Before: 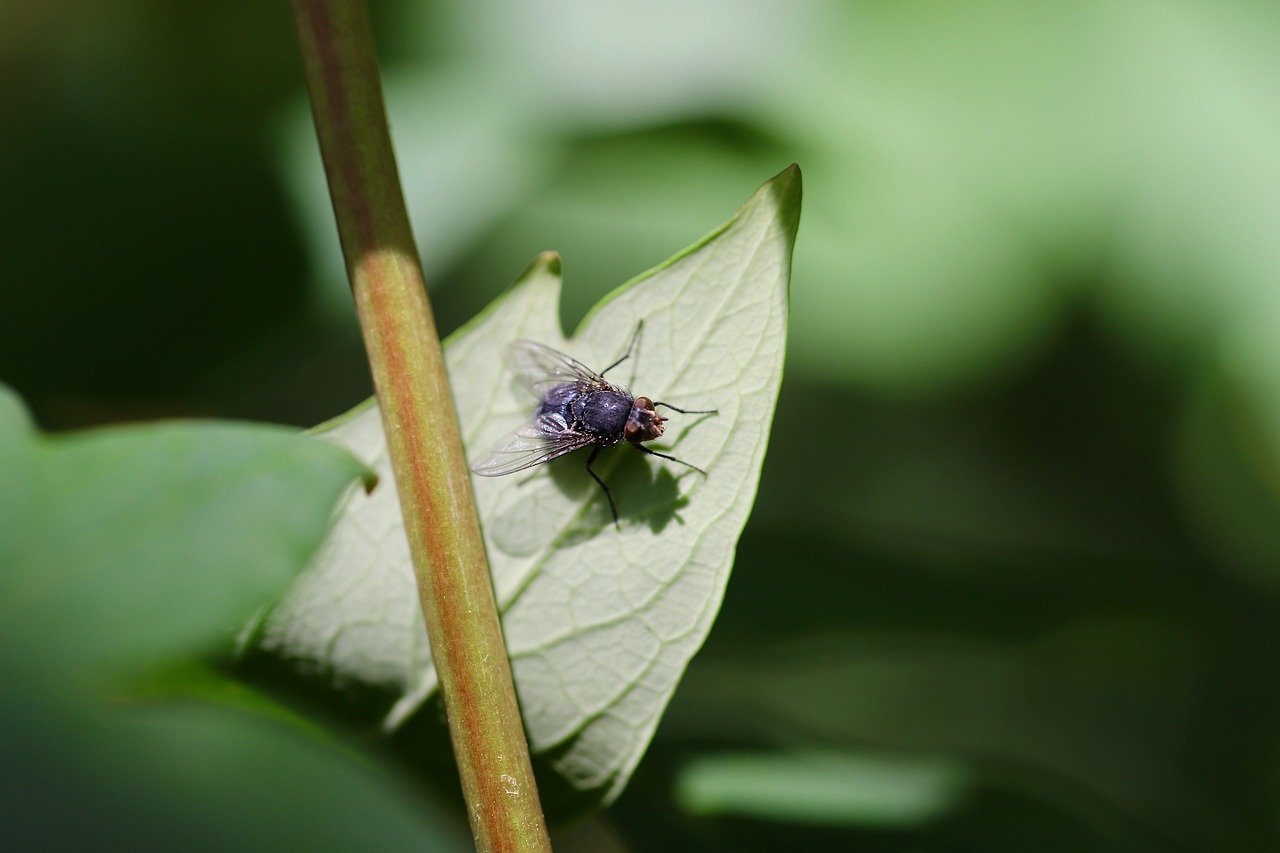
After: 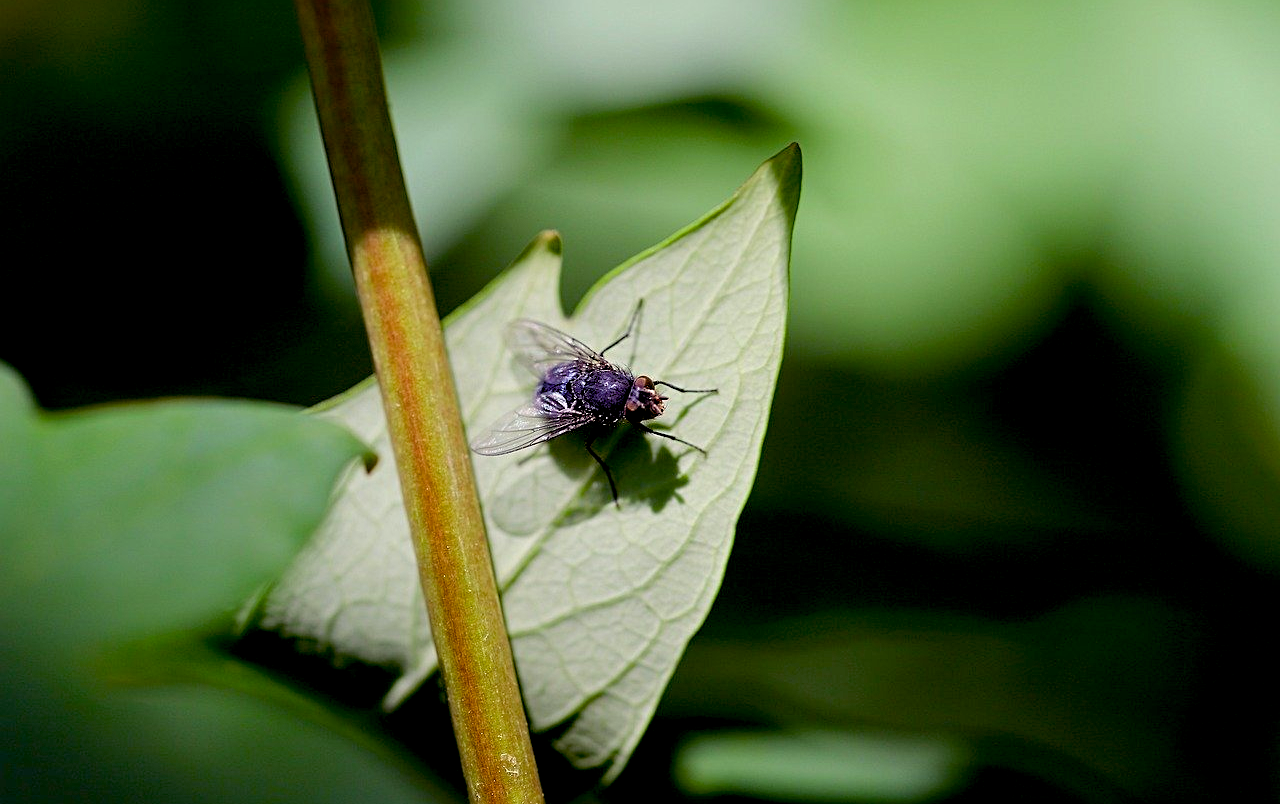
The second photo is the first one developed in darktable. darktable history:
crop and rotate: top 2.563%, bottom 3.075%
sharpen: radius 2.134, amount 0.381, threshold 0.005
color balance rgb: shadows lift › luminance -21.457%, shadows lift › chroma 8.678%, shadows lift › hue 285.41°, global offset › luminance -1.434%, perceptual saturation grading › global saturation 18.074%, perceptual brilliance grading › global brilliance 2.446%, perceptual brilliance grading › highlights -3.661%, global vibrance 9.994%
